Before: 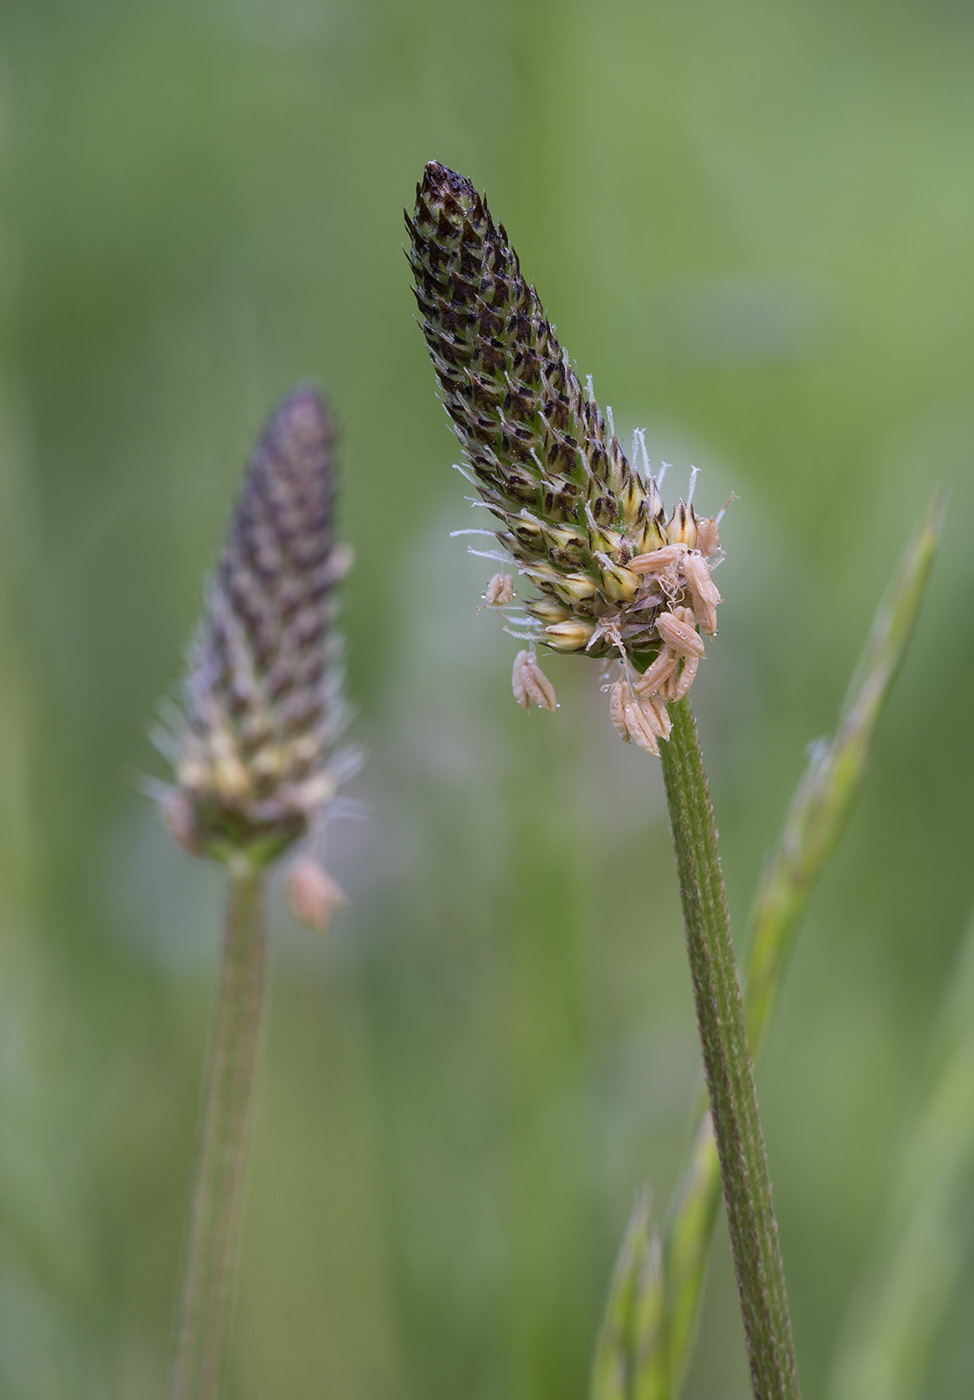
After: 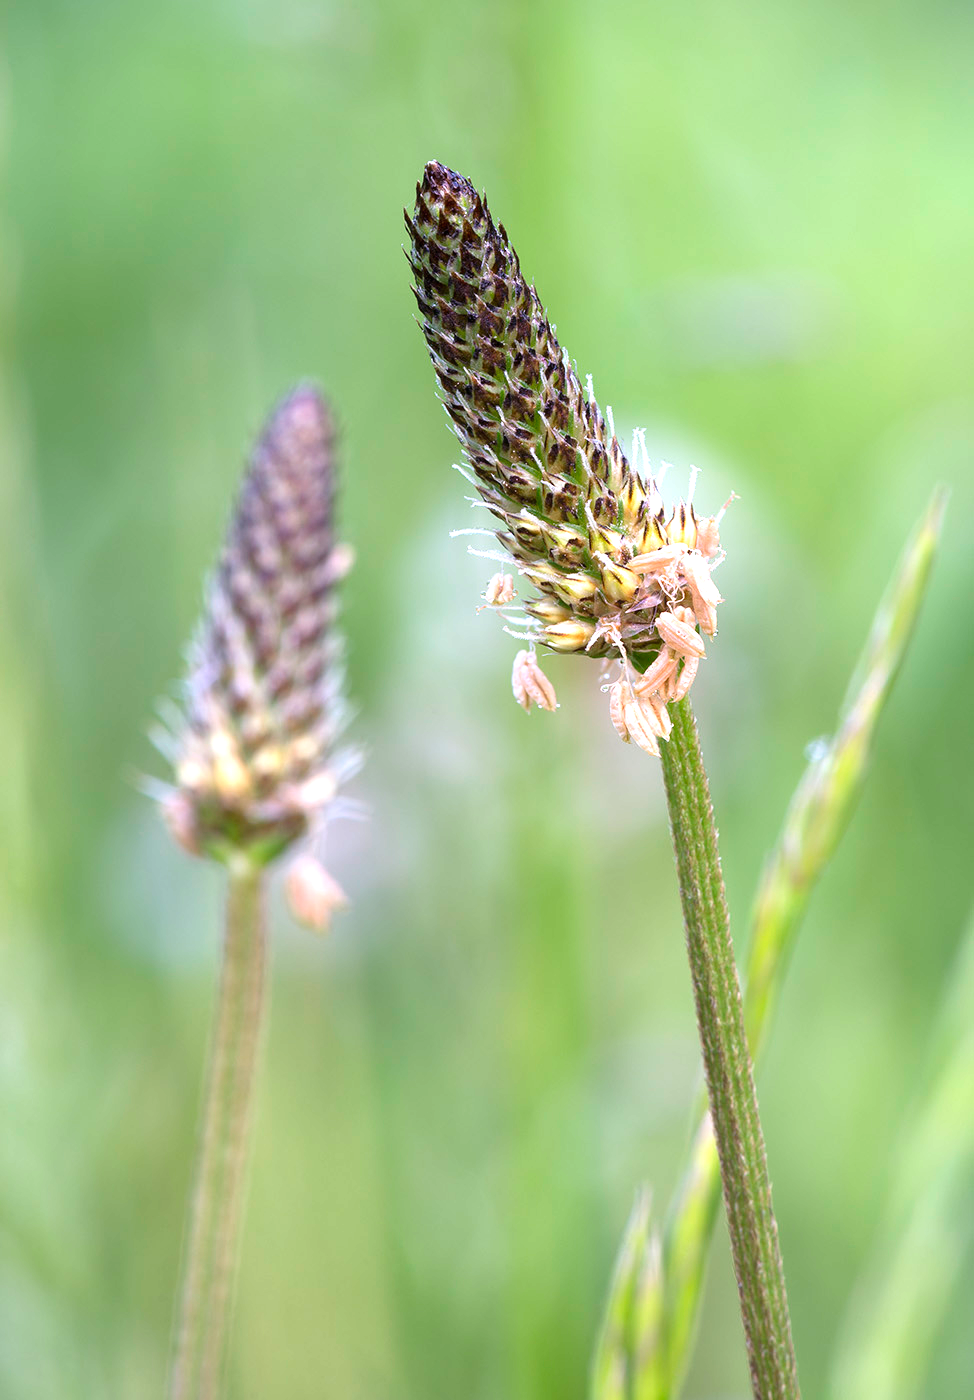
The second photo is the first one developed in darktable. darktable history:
exposure: black level correction 0, exposure 0.951 EV, compensate exposure bias true, compensate highlight preservation false
